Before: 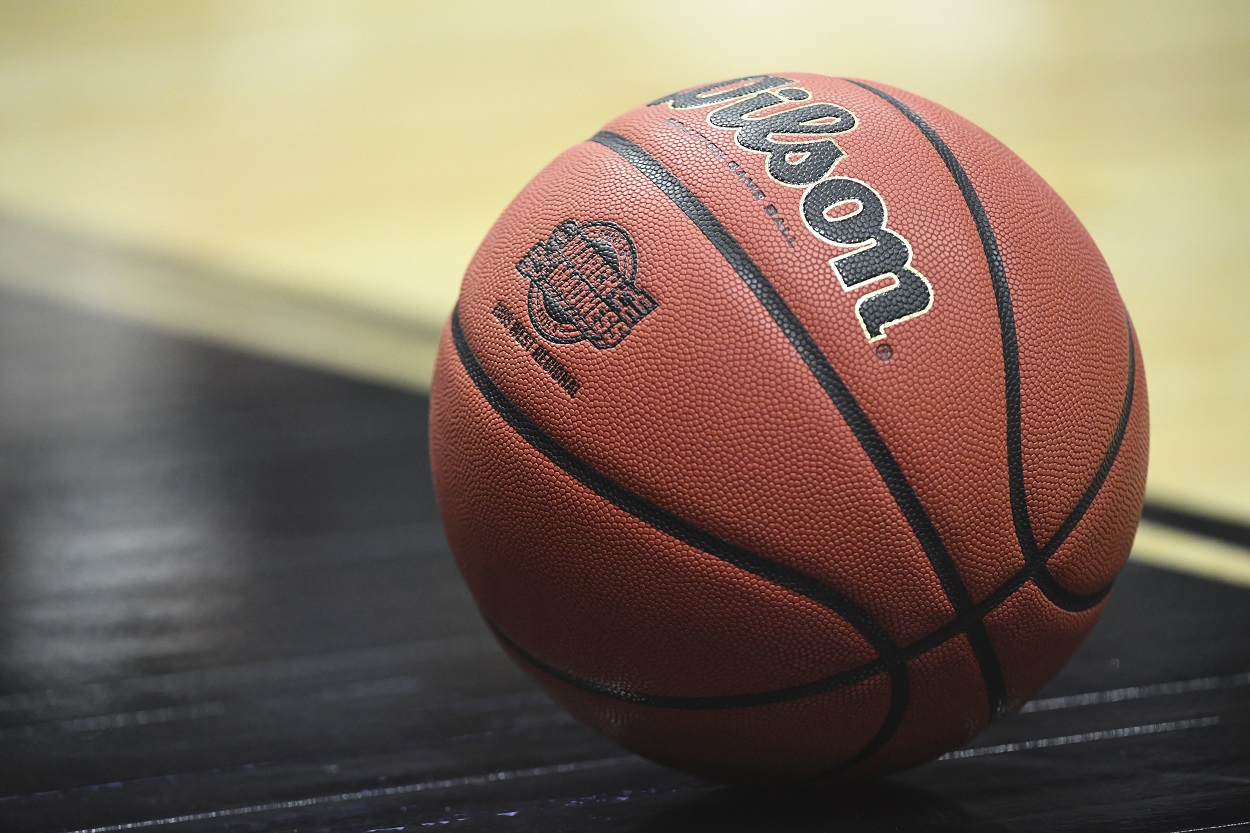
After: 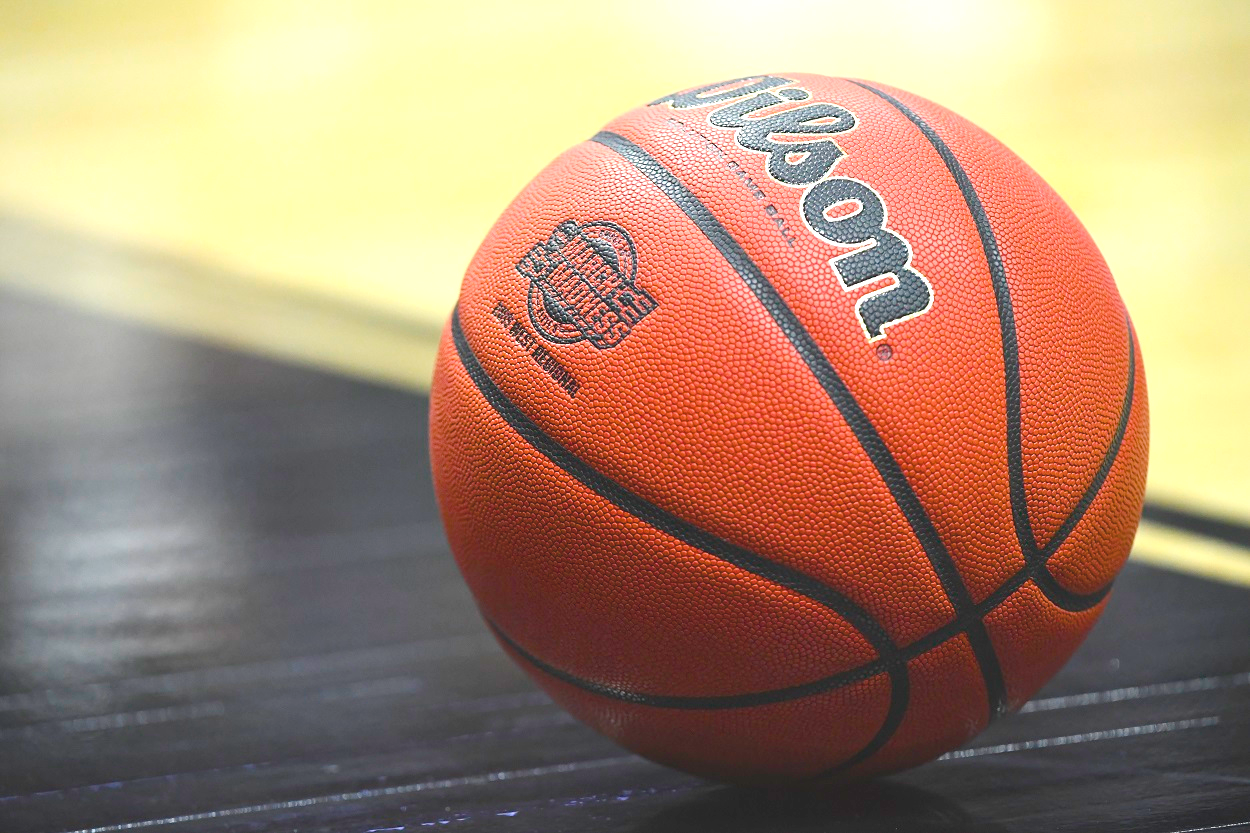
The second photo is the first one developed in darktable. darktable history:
contrast brightness saturation: contrast -0.145, brightness 0.054, saturation -0.13
color balance rgb: perceptual saturation grading › global saturation 20%, perceptual saturation grading › highlights 2.89%, perceptual saturation grading › shadows 49.781%, perceptual brilliance grading › global brilliance 30.093%, contrast -9.703%
